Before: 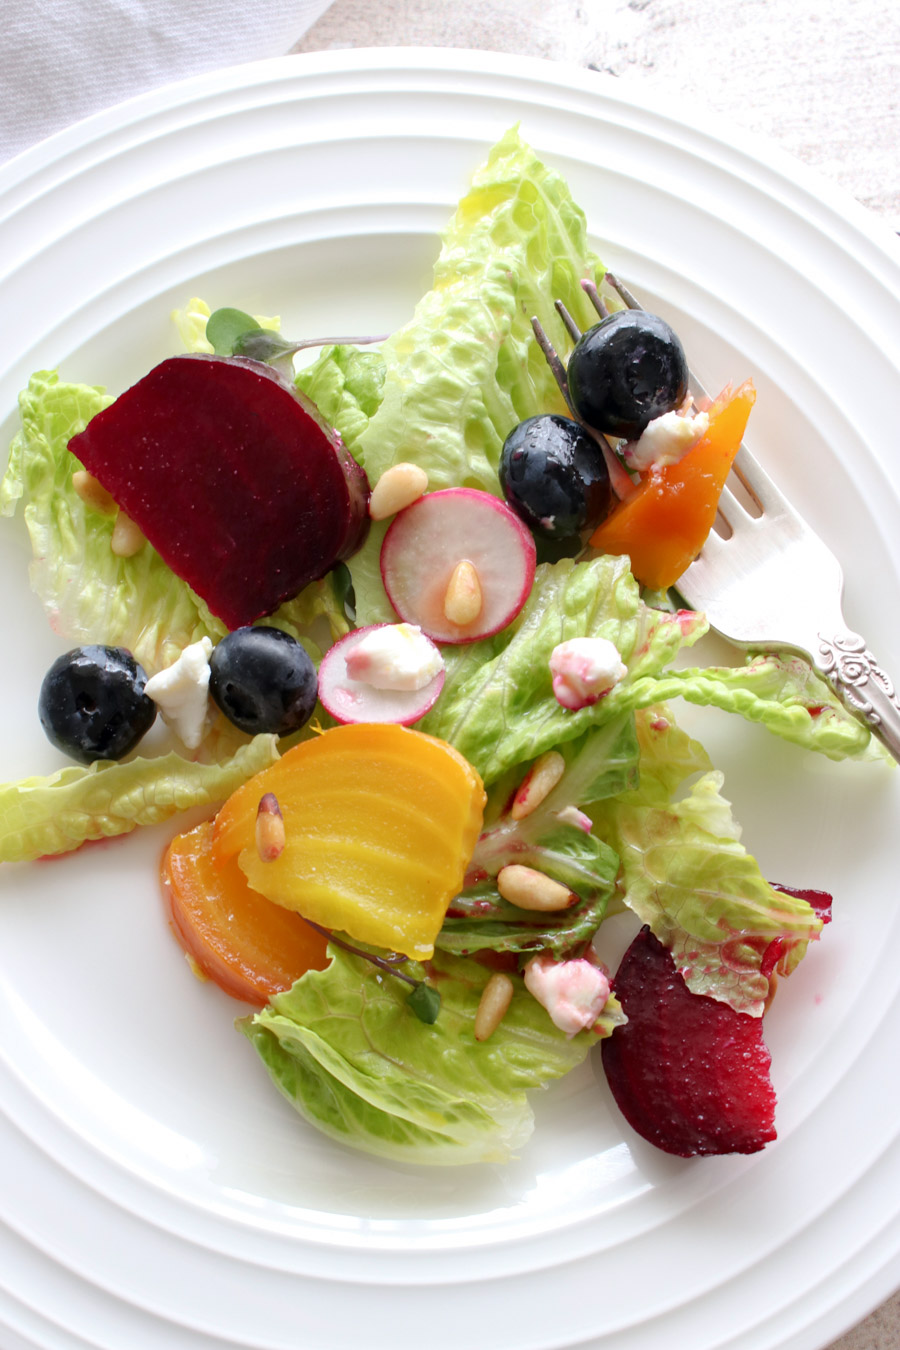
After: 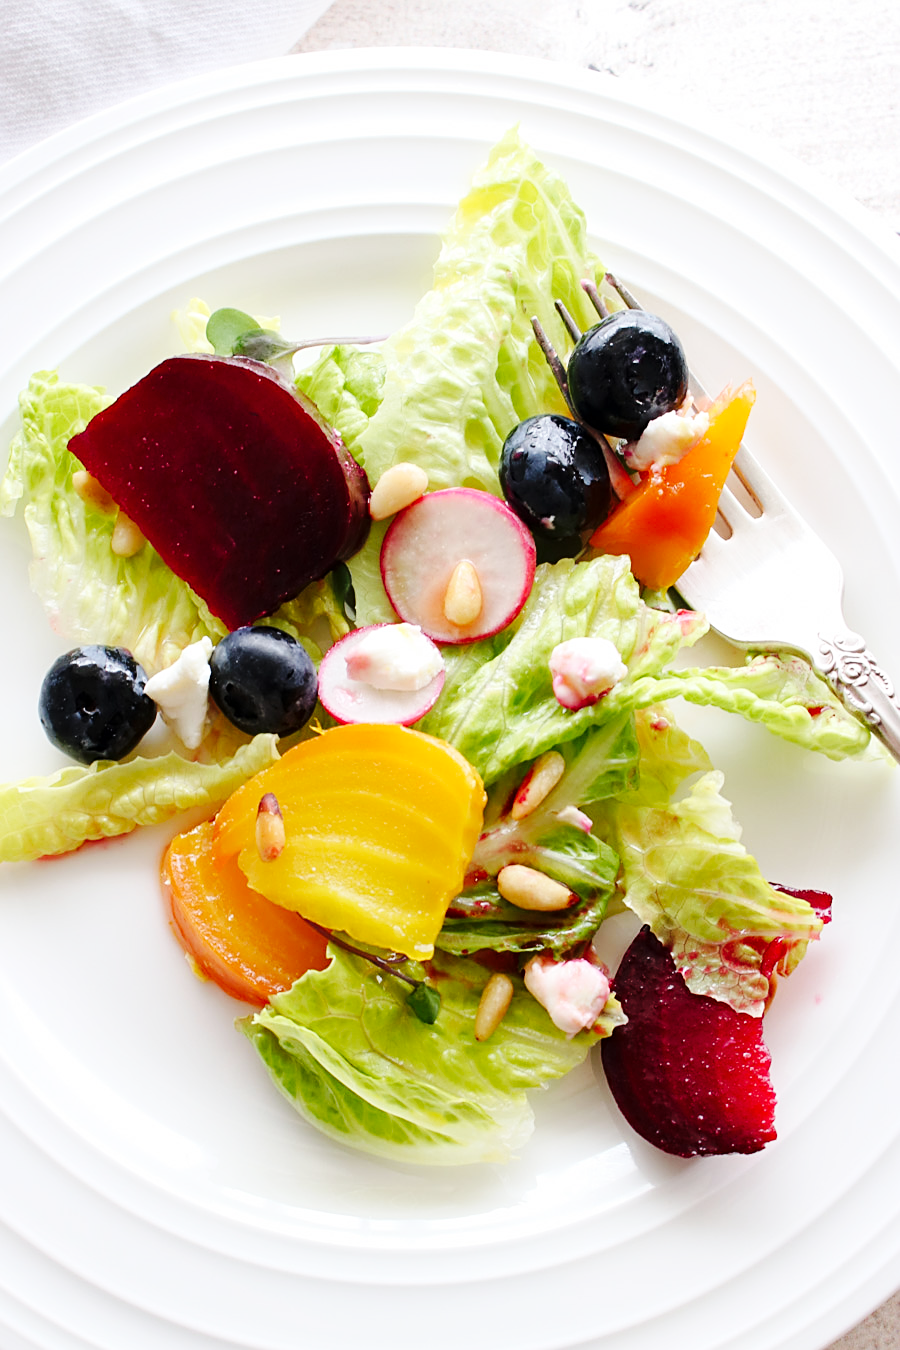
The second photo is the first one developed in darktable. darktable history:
sharpen: on, module defaults
base curve: curves: ch0 [(0, 0) (0.036, 0.025) (0.121, 0.166) (0.206, 0.329) (0.605, 0.79) (1, 1)], preserve colors none
